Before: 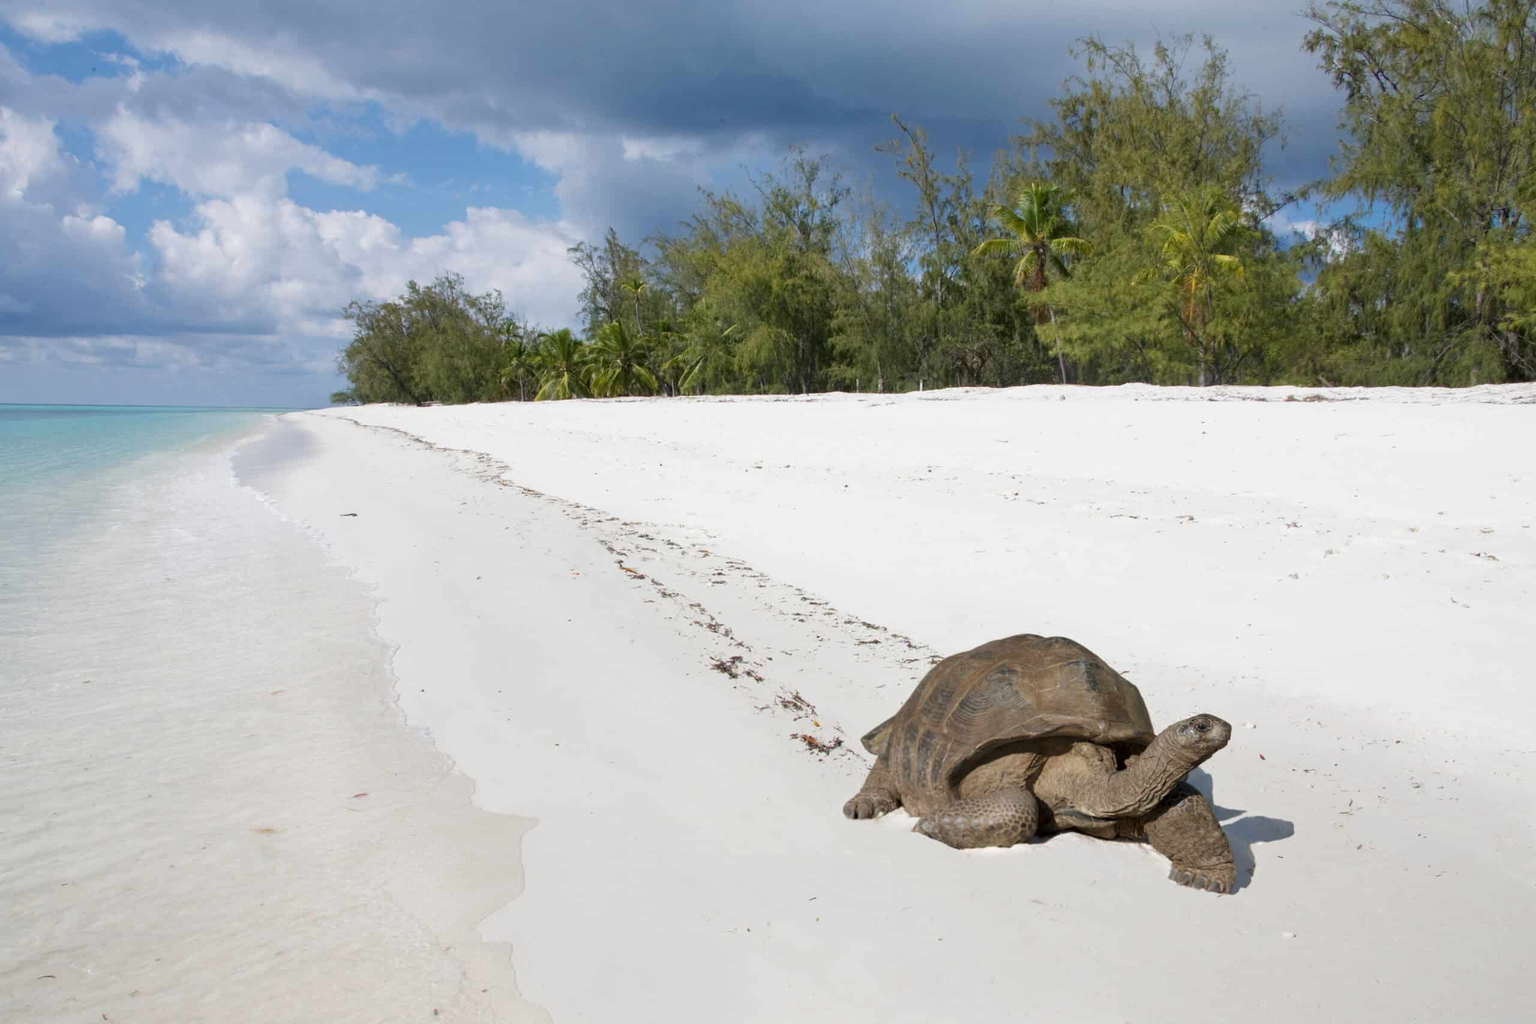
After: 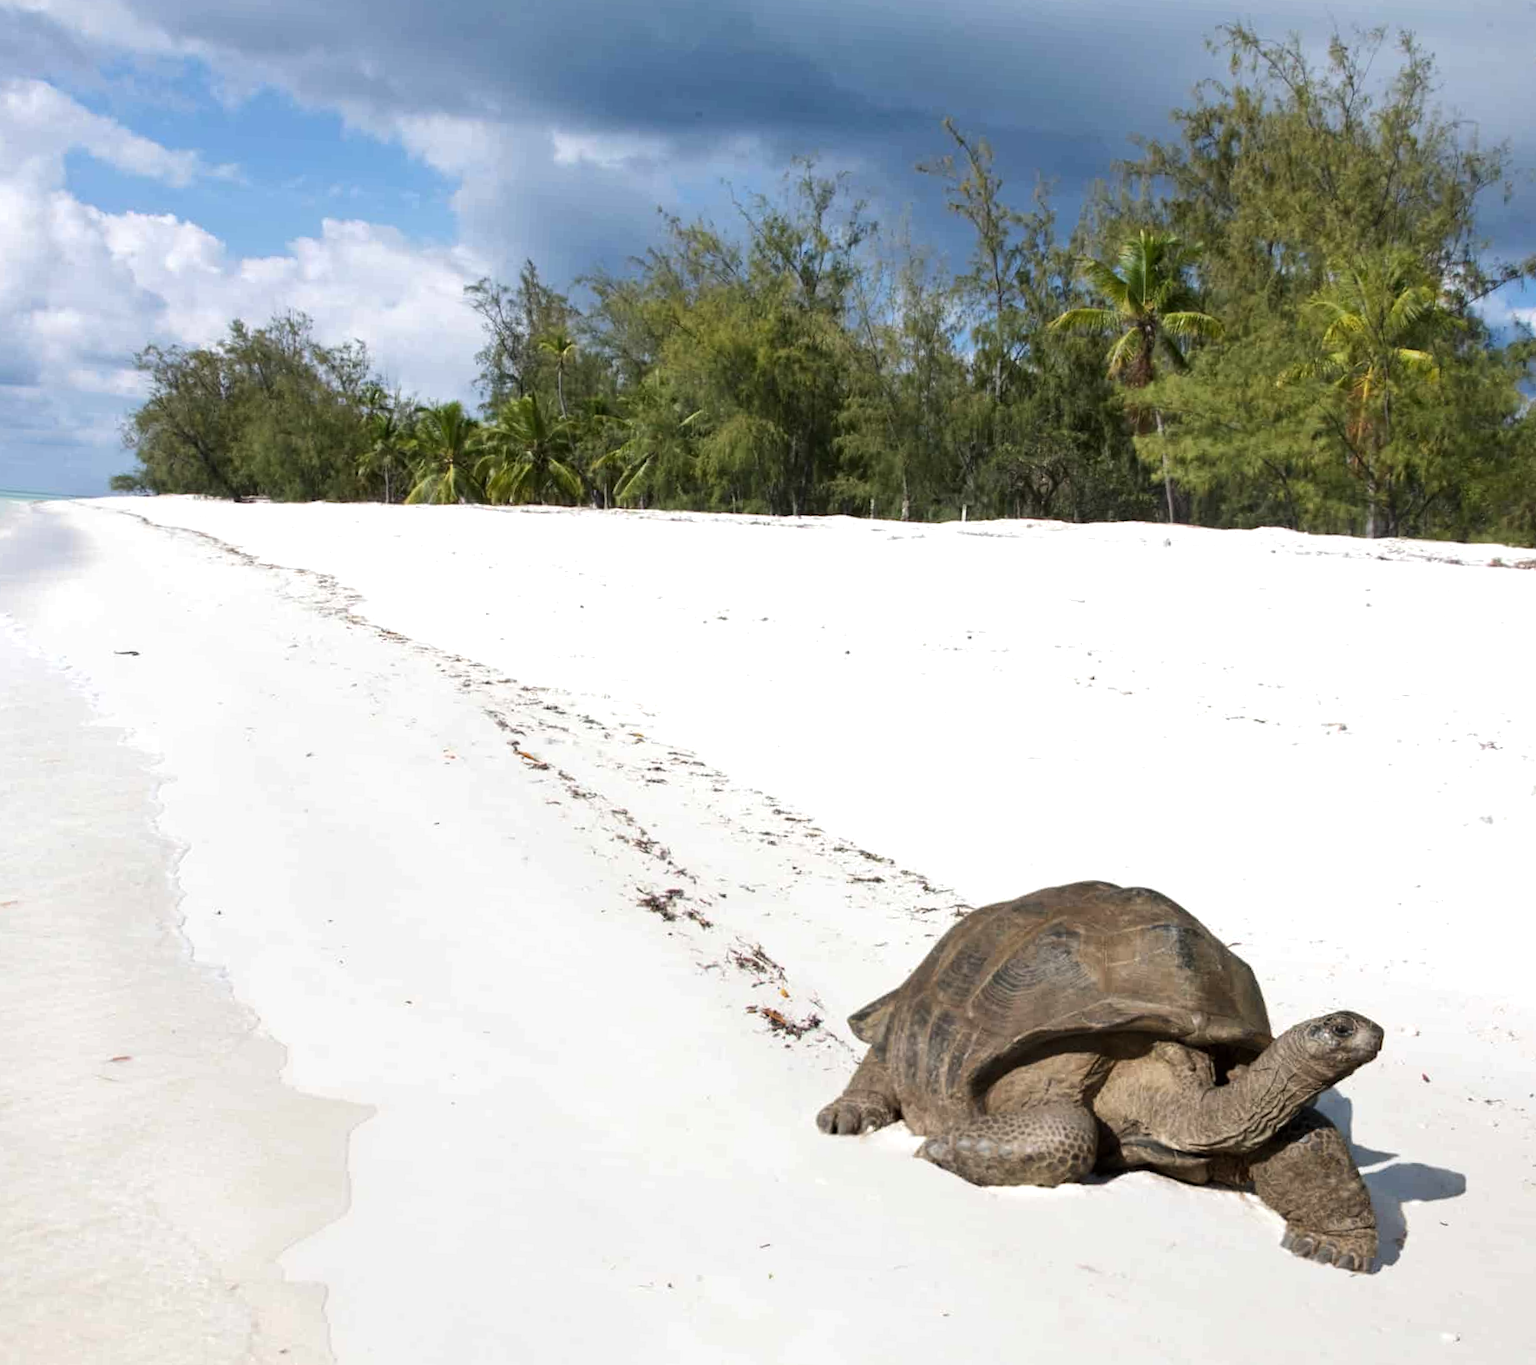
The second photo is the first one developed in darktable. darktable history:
tone equalizer: -8 EV -0.417 EV, -7 EV -0.389 EV, -6 EV -0.333 EV, -5 EV -0.222 EV, -3 EV 0.222 EV, -2 EV 0.333 EV, -1 EV 0.389 EV, +0 EV 0.417 EV, edges refinement/feathering 500, mask exposure compensation -1.57 EV, preserve details no
crop and rotate: angle -3.27°, left 14.277%, top 0.028%, right 10.766%, bottom 0.028%
